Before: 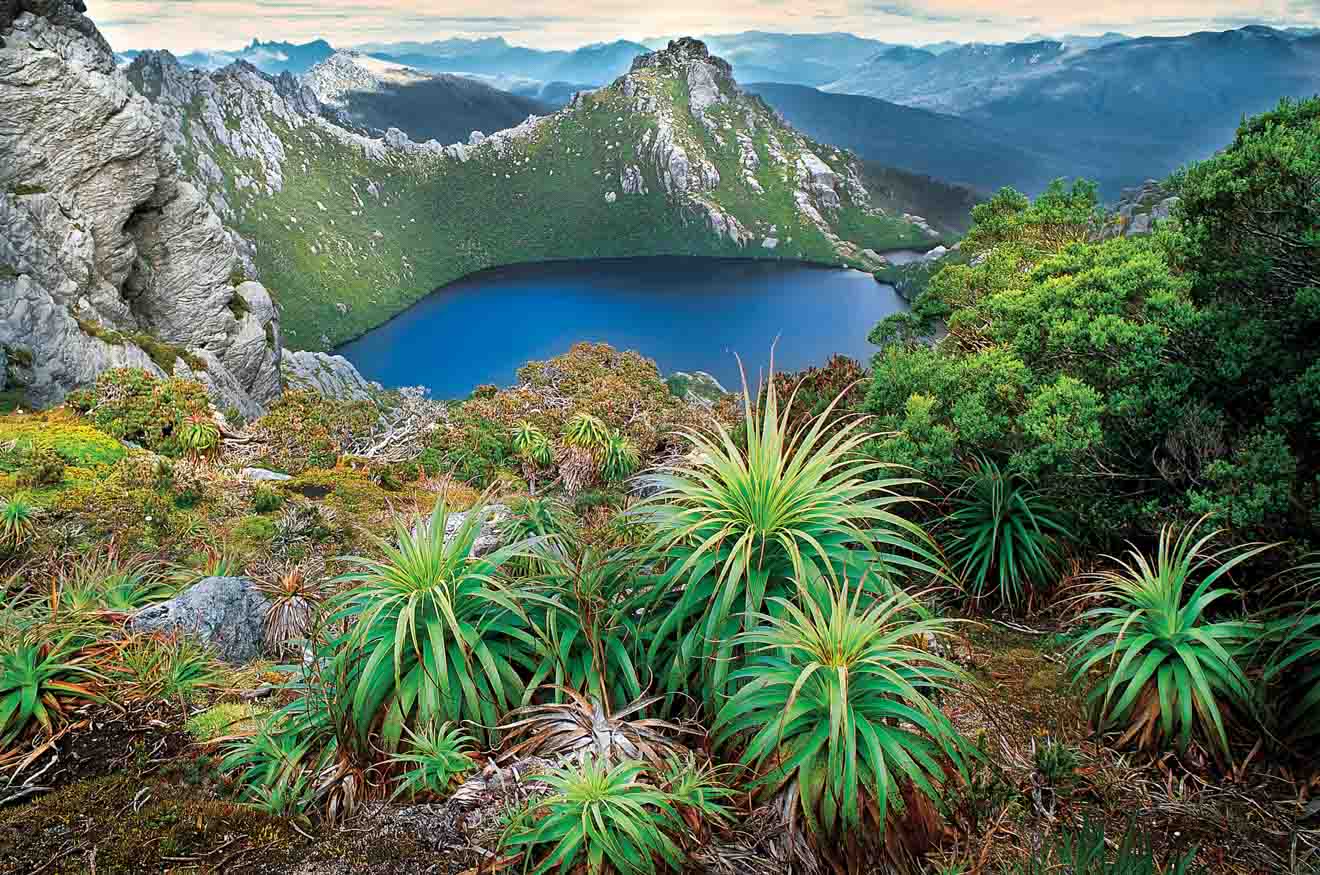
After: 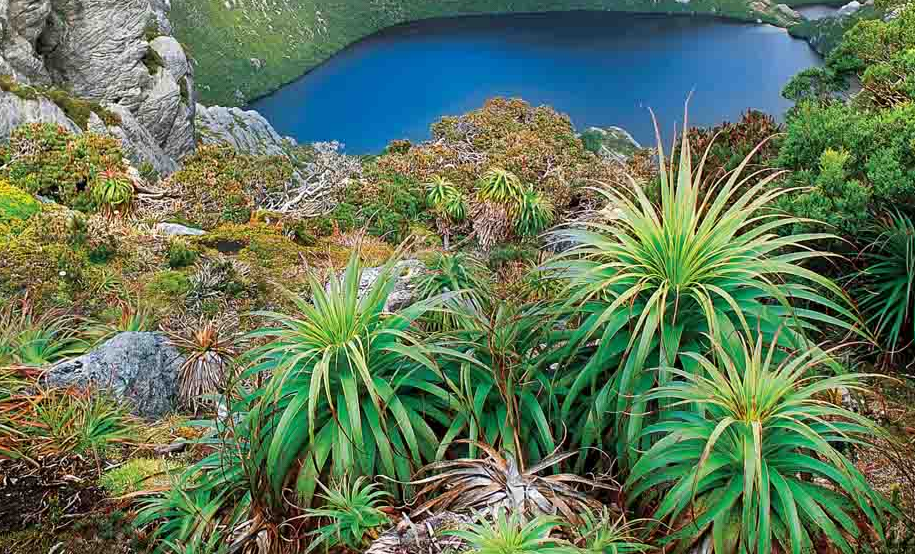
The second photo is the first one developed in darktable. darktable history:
crop: left 6.543%, top 28.048%, right 24.067%, bottom 8.577%
